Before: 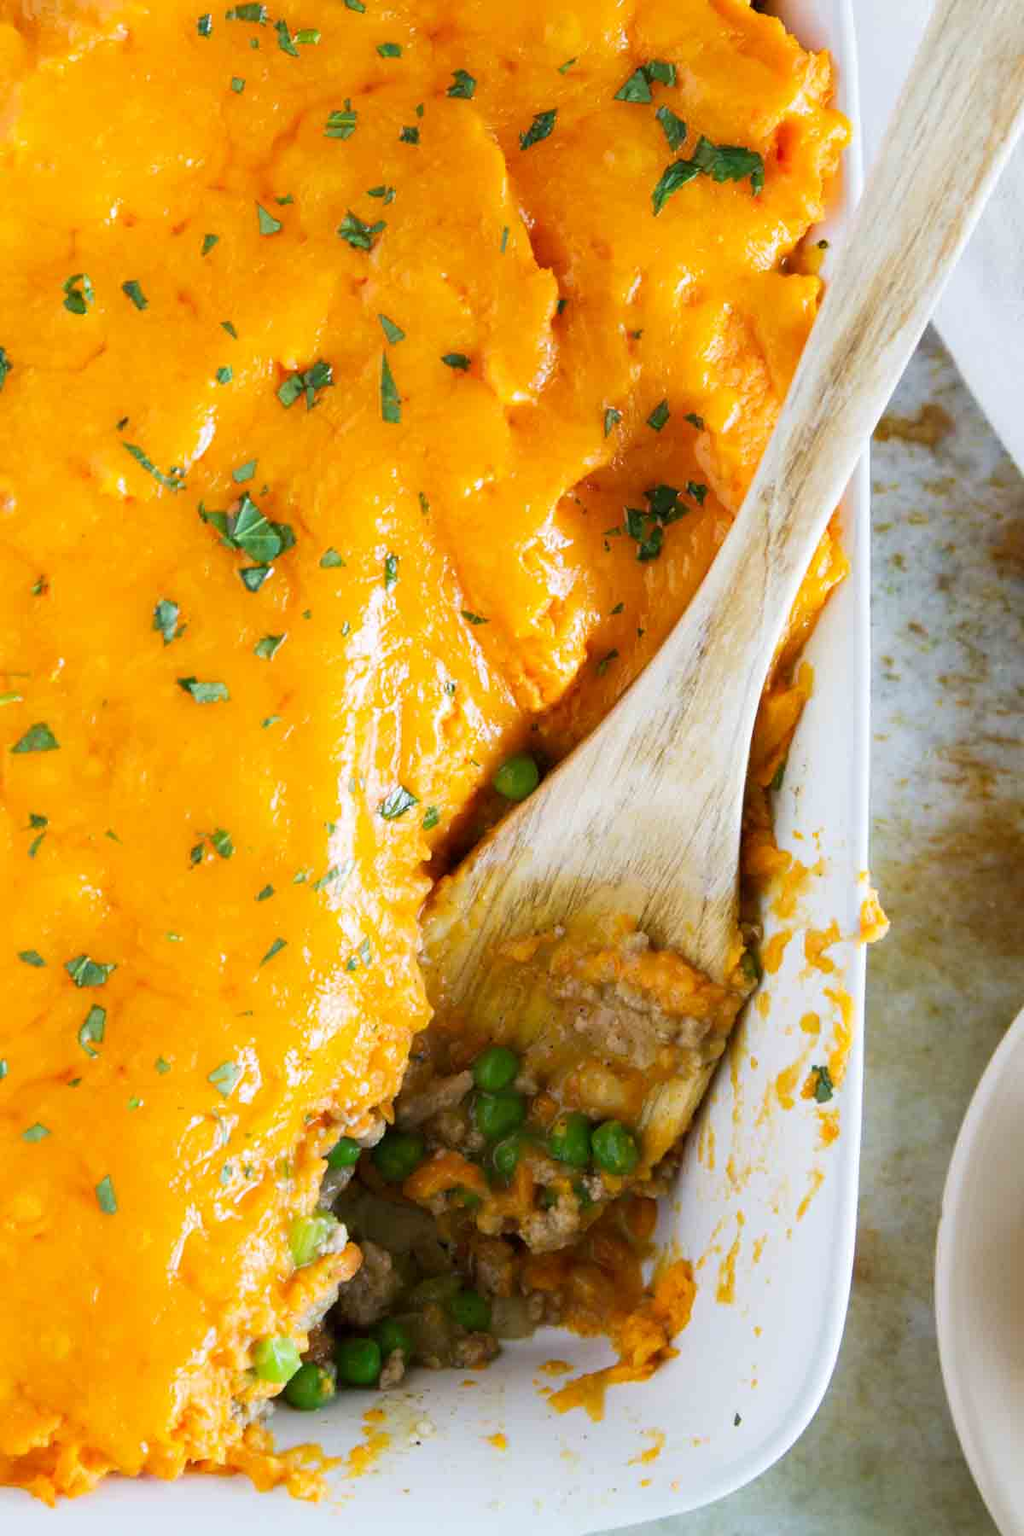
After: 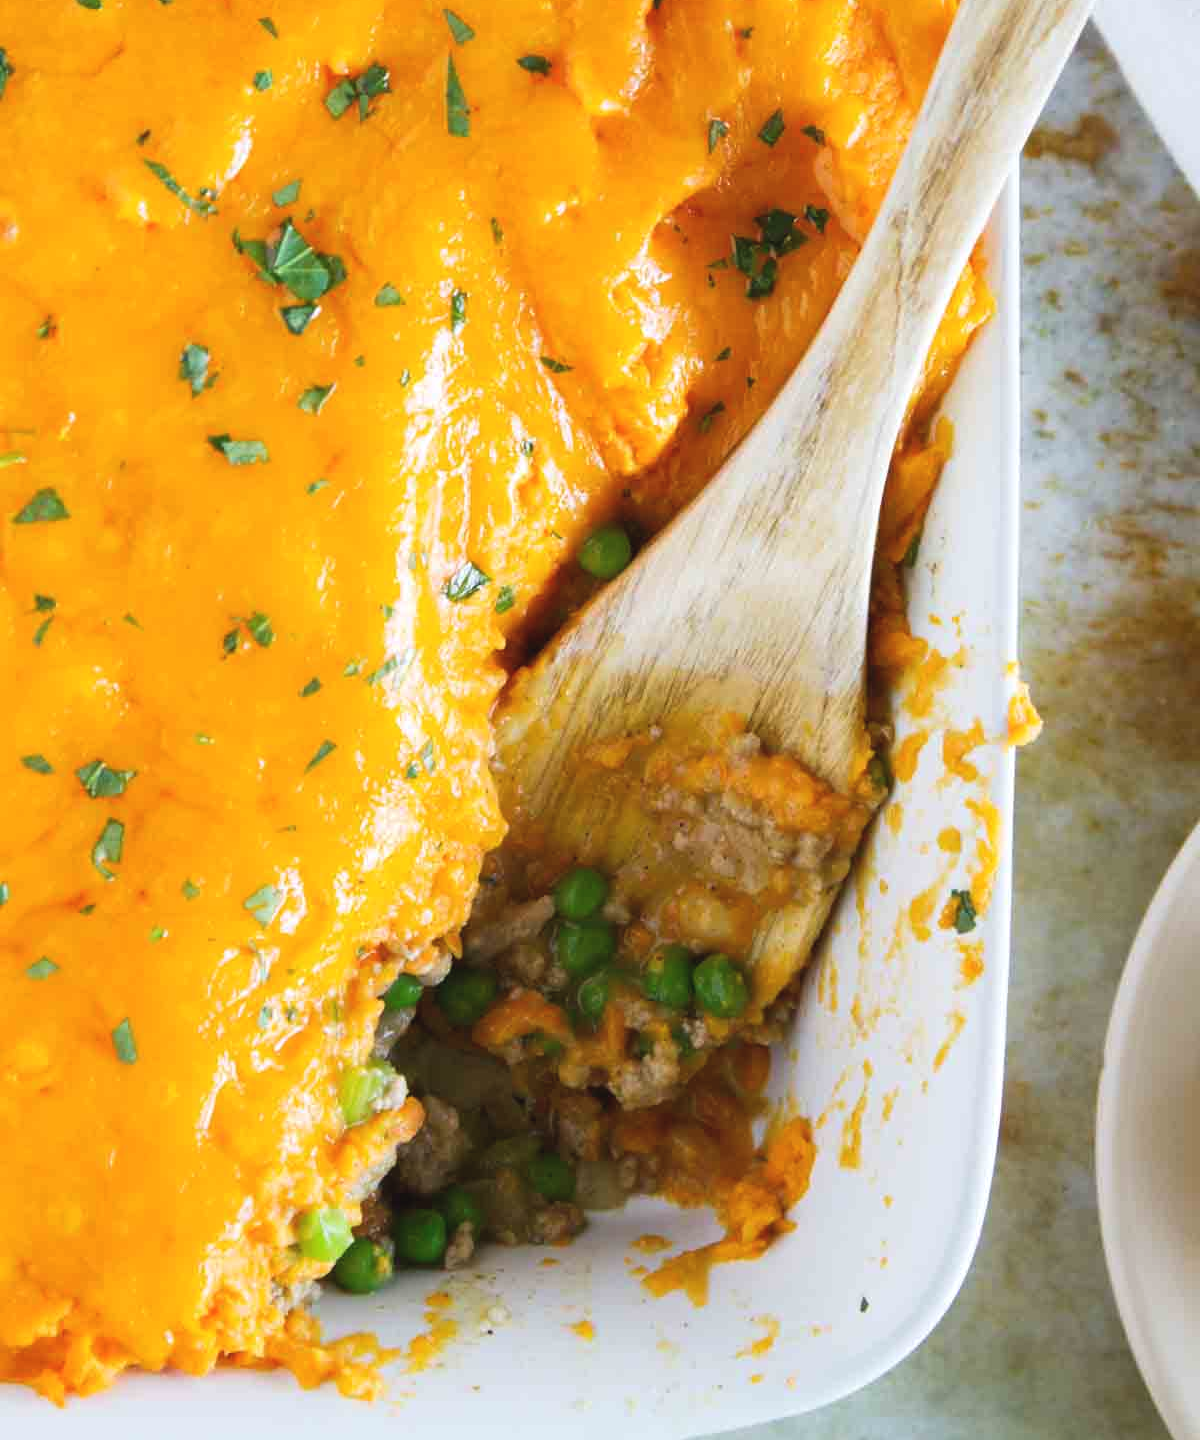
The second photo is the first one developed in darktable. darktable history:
crop and rotate: top 19.998%
exposure: black level correction -0.005, exposure 0.054 EV, compensate highlight preservation false
